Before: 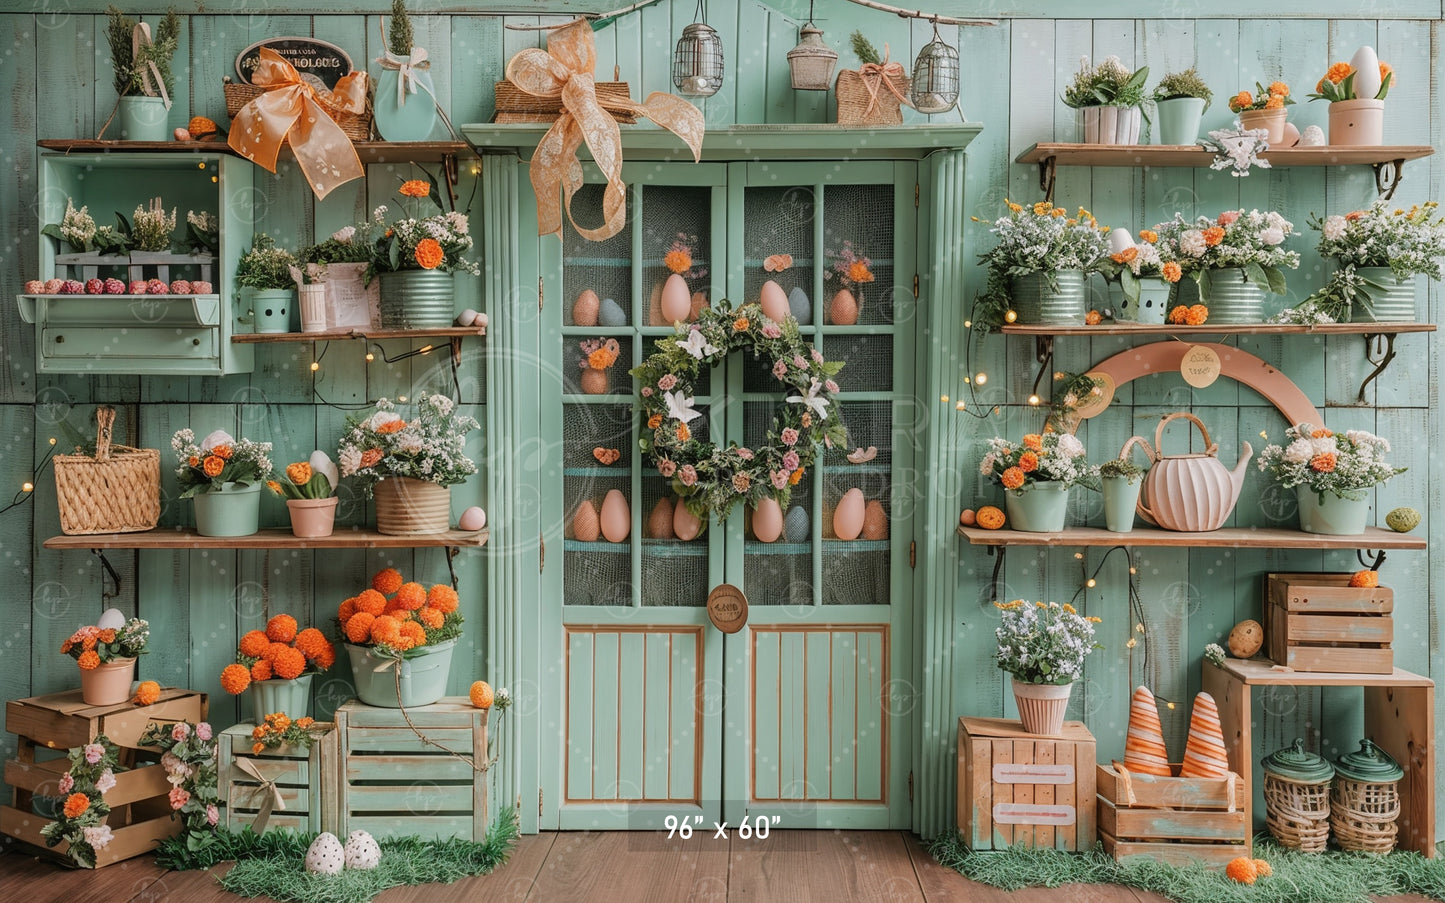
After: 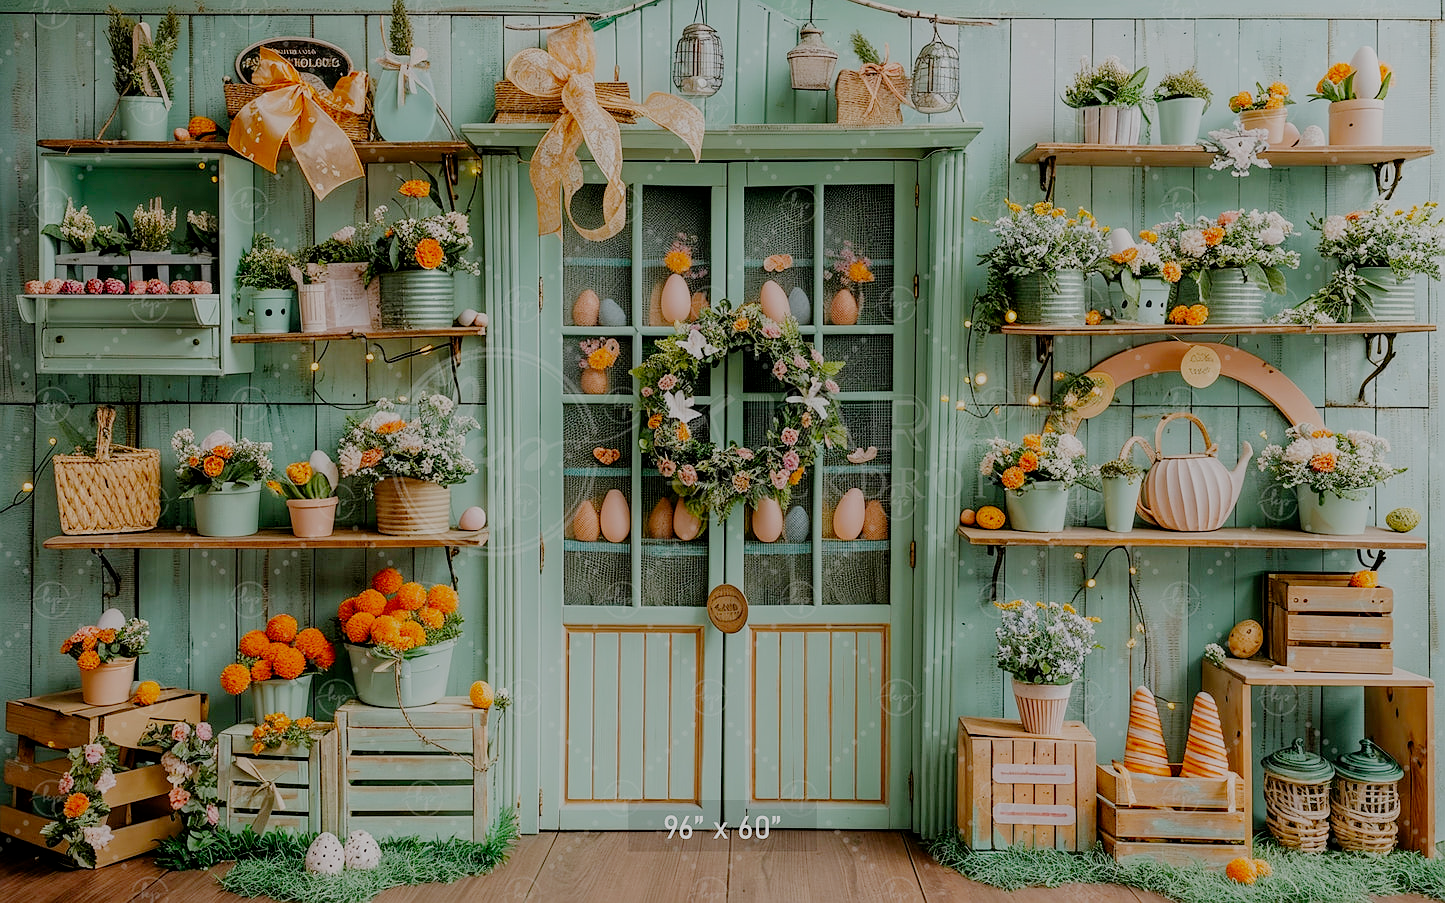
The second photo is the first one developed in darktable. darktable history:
shadows and highlights: shadows -23.08, highlights 46.15, soften with gaussian
sharpen: radius 0.969, amount 0.604
color balance: output saturation 120%
filmic rgb: middle gray luminance 18%, black relative exposure -7.5 EV, white relative exposure 8.5 EV, threshold 6 EV, target black luminance 0%, hardness 2.23, latitude 18.37%, contrast 0.878, highlights saturation mix 5%, shadows ↔ highlights balance 10.15%, add noise in highlights 0, preserve chrominance no, color science v3 (2019), use custom middle-gray values true, iterations of high-quality reconstruction 0, contrast in highlights soft, enable highlight reconstruction true
